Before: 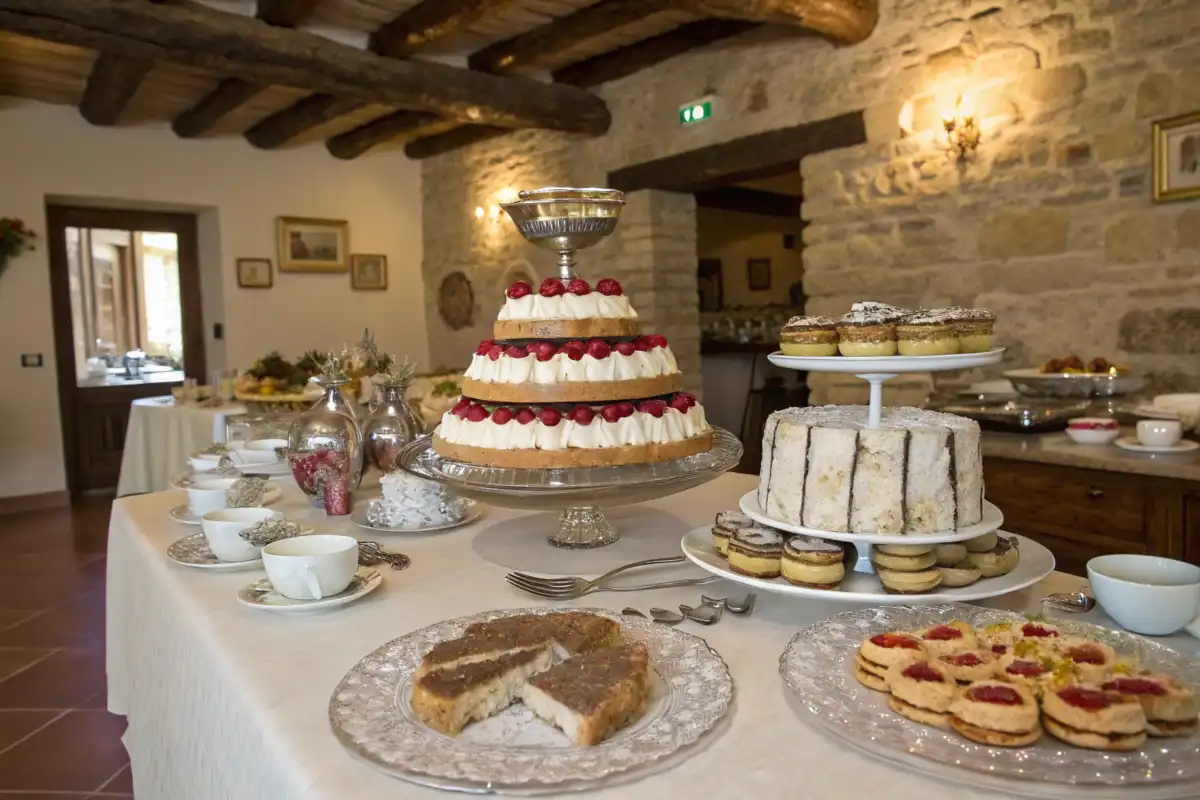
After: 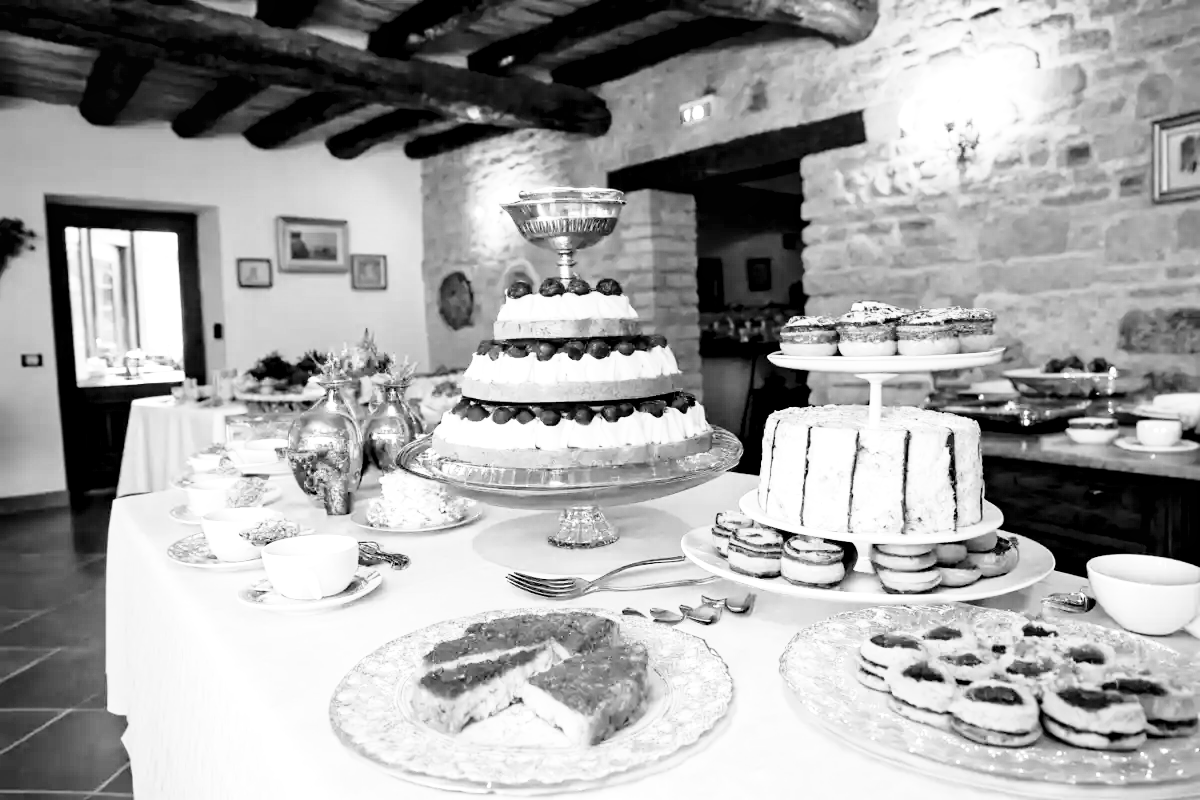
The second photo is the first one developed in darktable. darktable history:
base curve: curves: ch0 [(0, 0) (0.028, 0.03) (0.105, 0.232) (0.387, 0.748) (0.754, 0.968) (1, 1)], fusion 1, exposure shift 0.576, preserve colors none
color balance rgb: shadows lift › luminance -9.41%, highlights gain › luminance 17.6%, global offset › luminance -1.45%, perceptual saturation grading › highlights -17.77%, perceptual saturation grading › mid-tones 33.1%, perceptual saturation grading › shadows 50.52%, global vibrance 24.22%
monochrome: on, module defaults
color balance: mode lift, gamma, gain (sRGB), lift [0.997, 0.979, 1.021, 1.011], gamma [1, 1.084, 0.916, 0.998], gain [1, 0.87, 1.13, 1.101], contrast 4.55%, contrast fulcrum 38.24%, output saturation 104.09%
